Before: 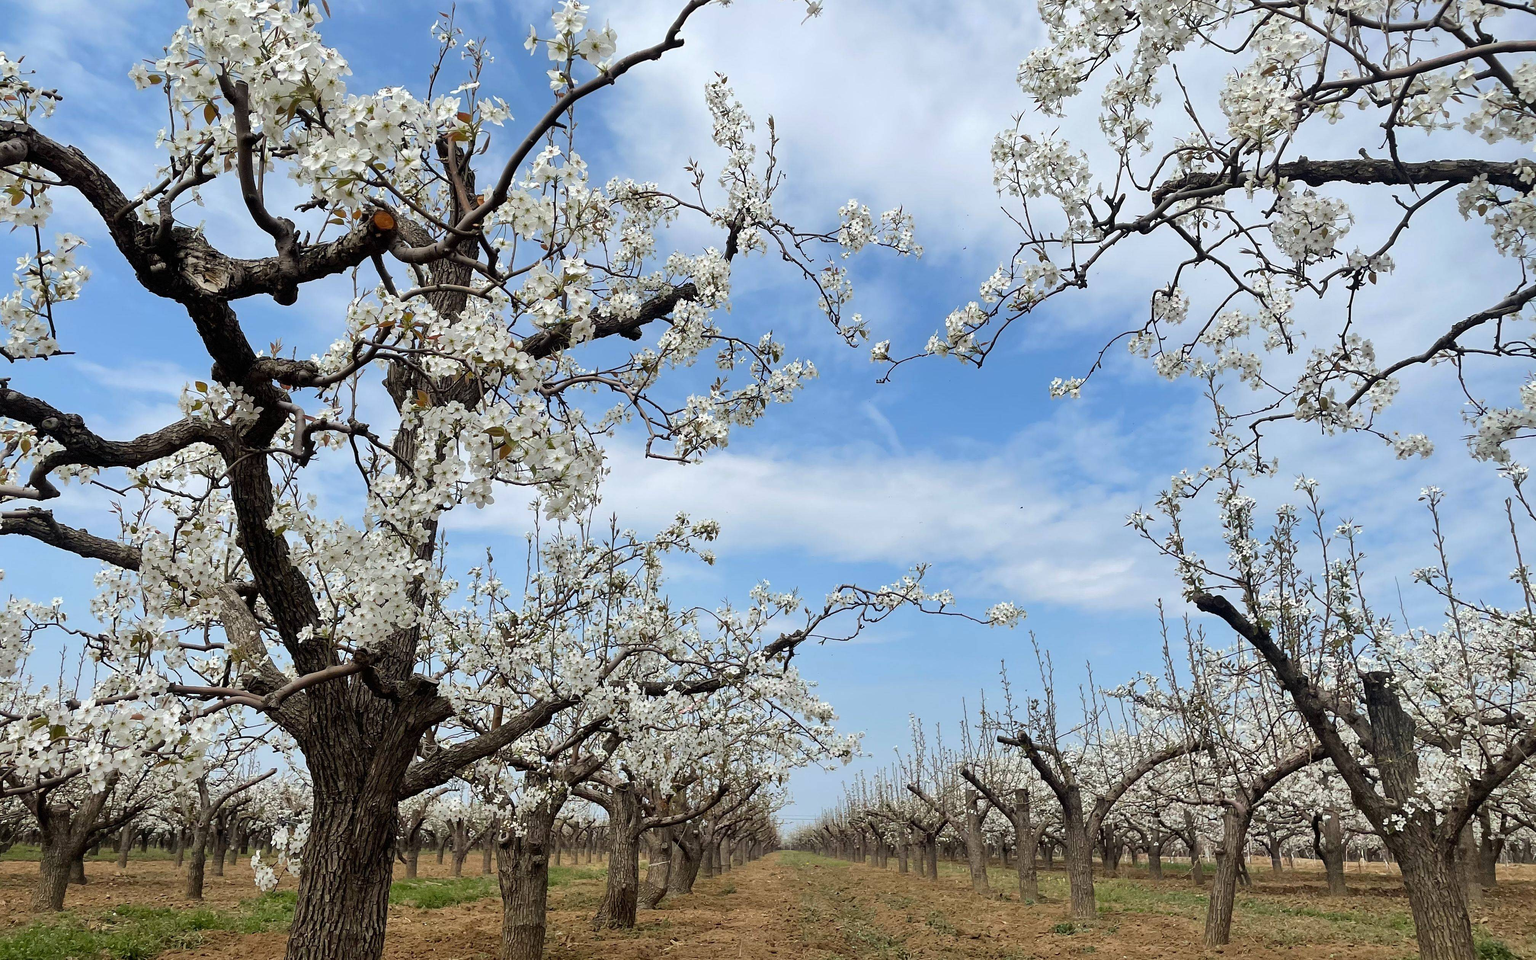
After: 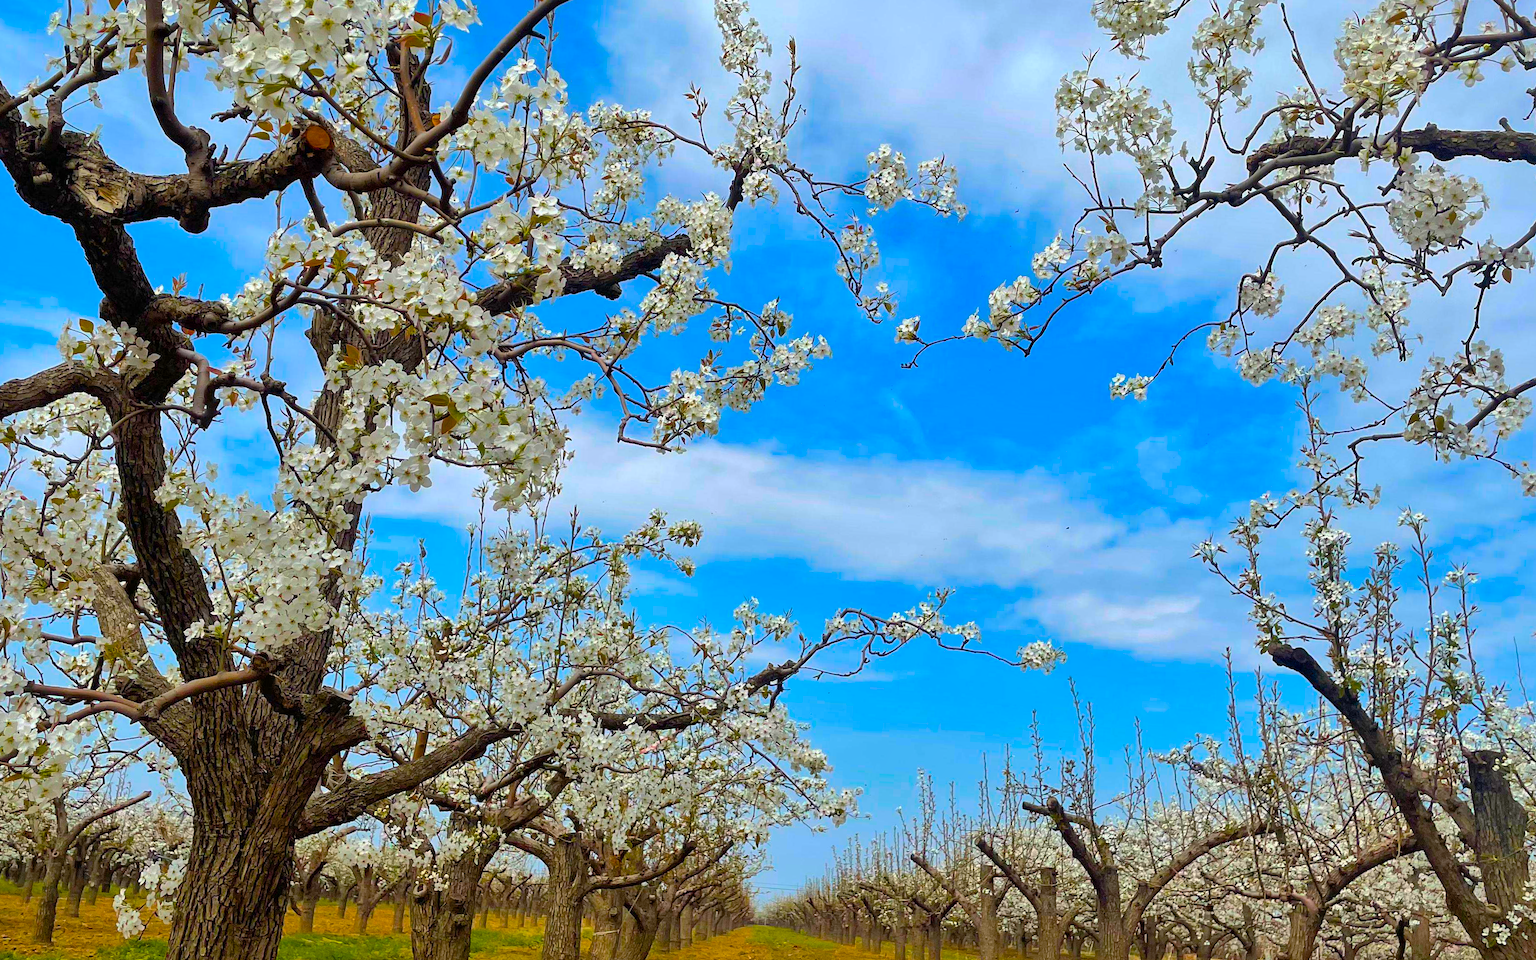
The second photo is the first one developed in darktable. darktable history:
color balance rgb: linear chroma grading › global chroma 42%, perceptual saturation grading › global saturation 42%, global vibrance 33%
shadows and highlights: on, module defaults
crop and rotate: angle -3.27°, left 5.211%, top 5.211%, right 4.607%, bottom 4.607%
